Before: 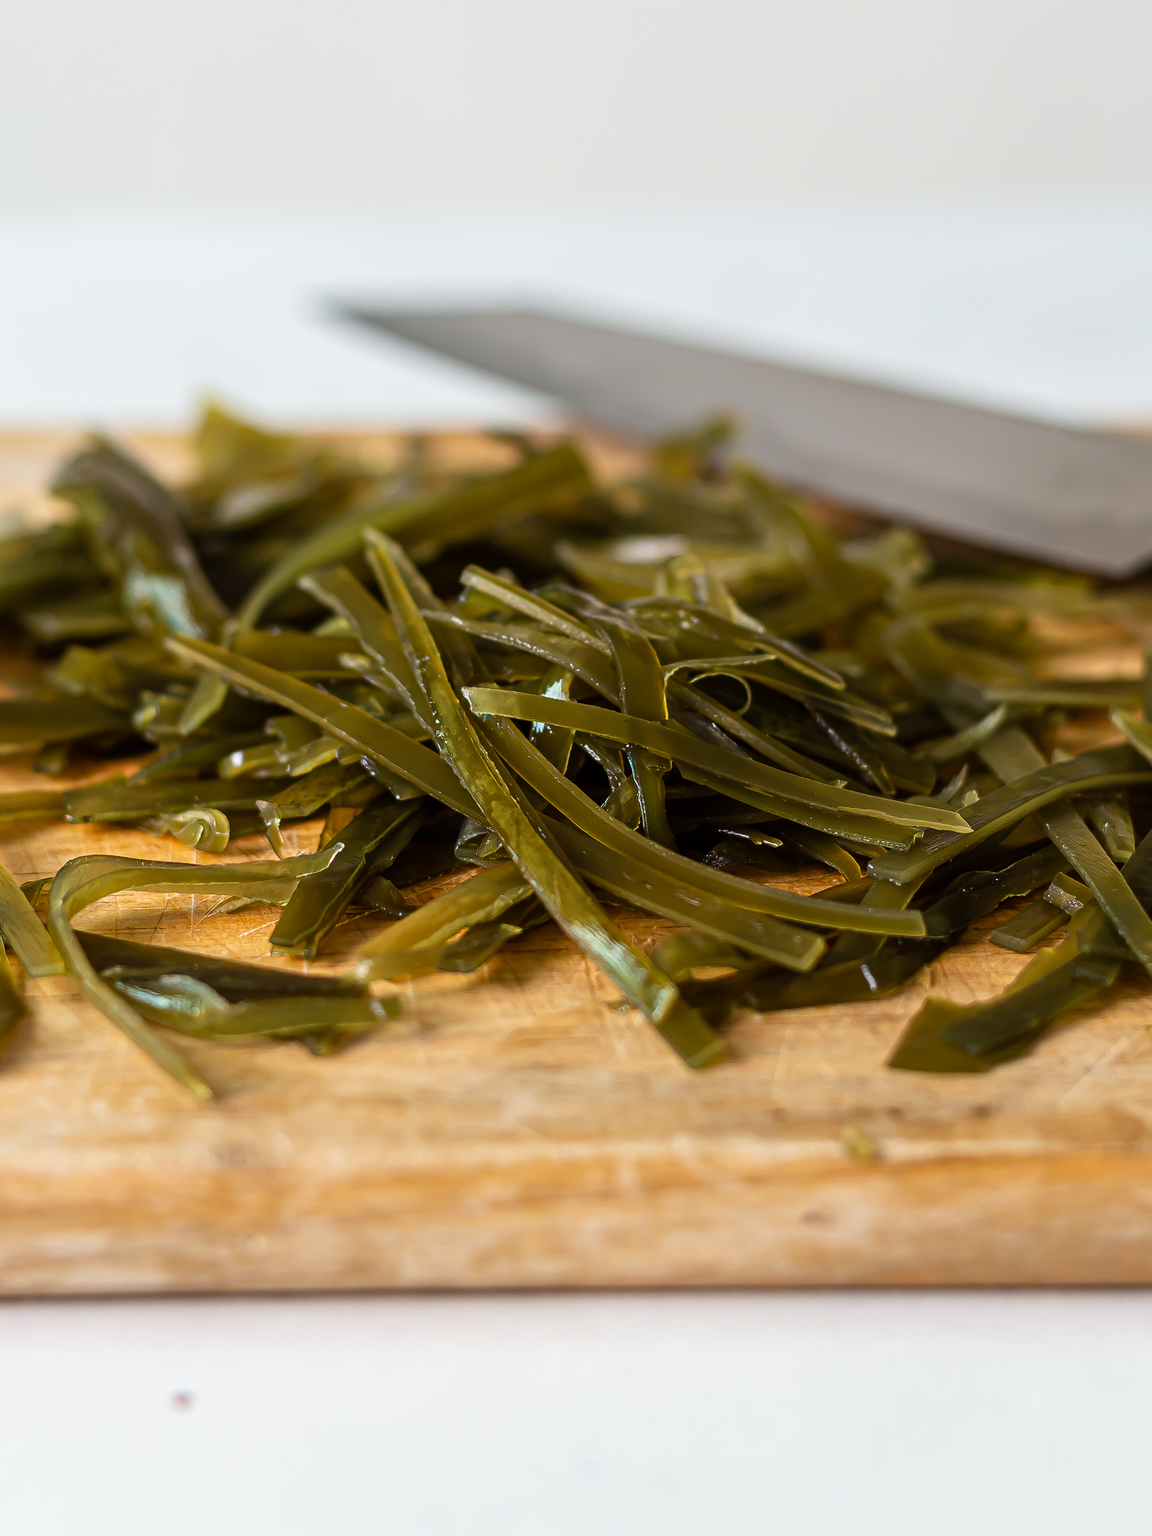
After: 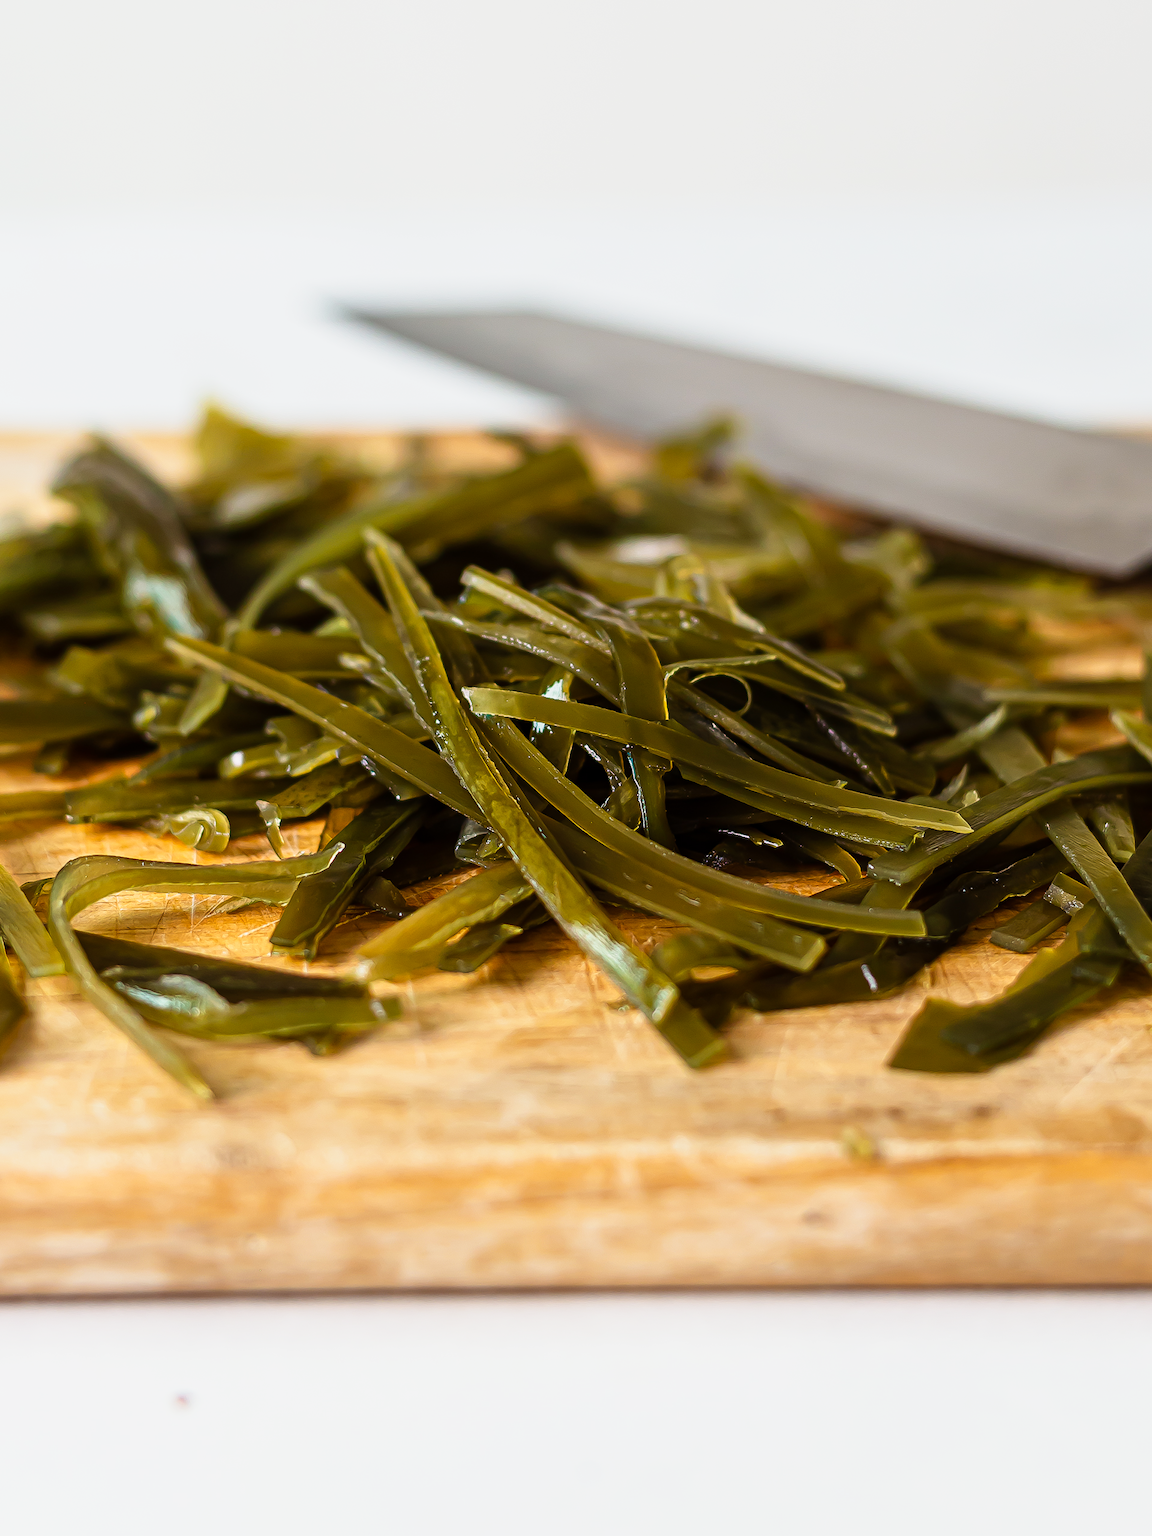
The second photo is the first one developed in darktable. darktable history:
tone curve: curves: ch0 [(0, 0) (0.091, 0.077) (0.517, 0.574) (0.745, 0.82) (0.844, 0.908) (0.909, 0.942) (1, 0.973)]; ch1 [(0, 0) (0.437, 0.404) (0.5, 0.5) (0.534, 0.546) (0.58, 0.603) (0.616, 0.649) (1, 1)]; ch2 [(0, 0) (0.442, 0.415) (0.5, 0.5) (0.535, 0.547) (0.585, 0.62) (1, 1)], preserve colors none
